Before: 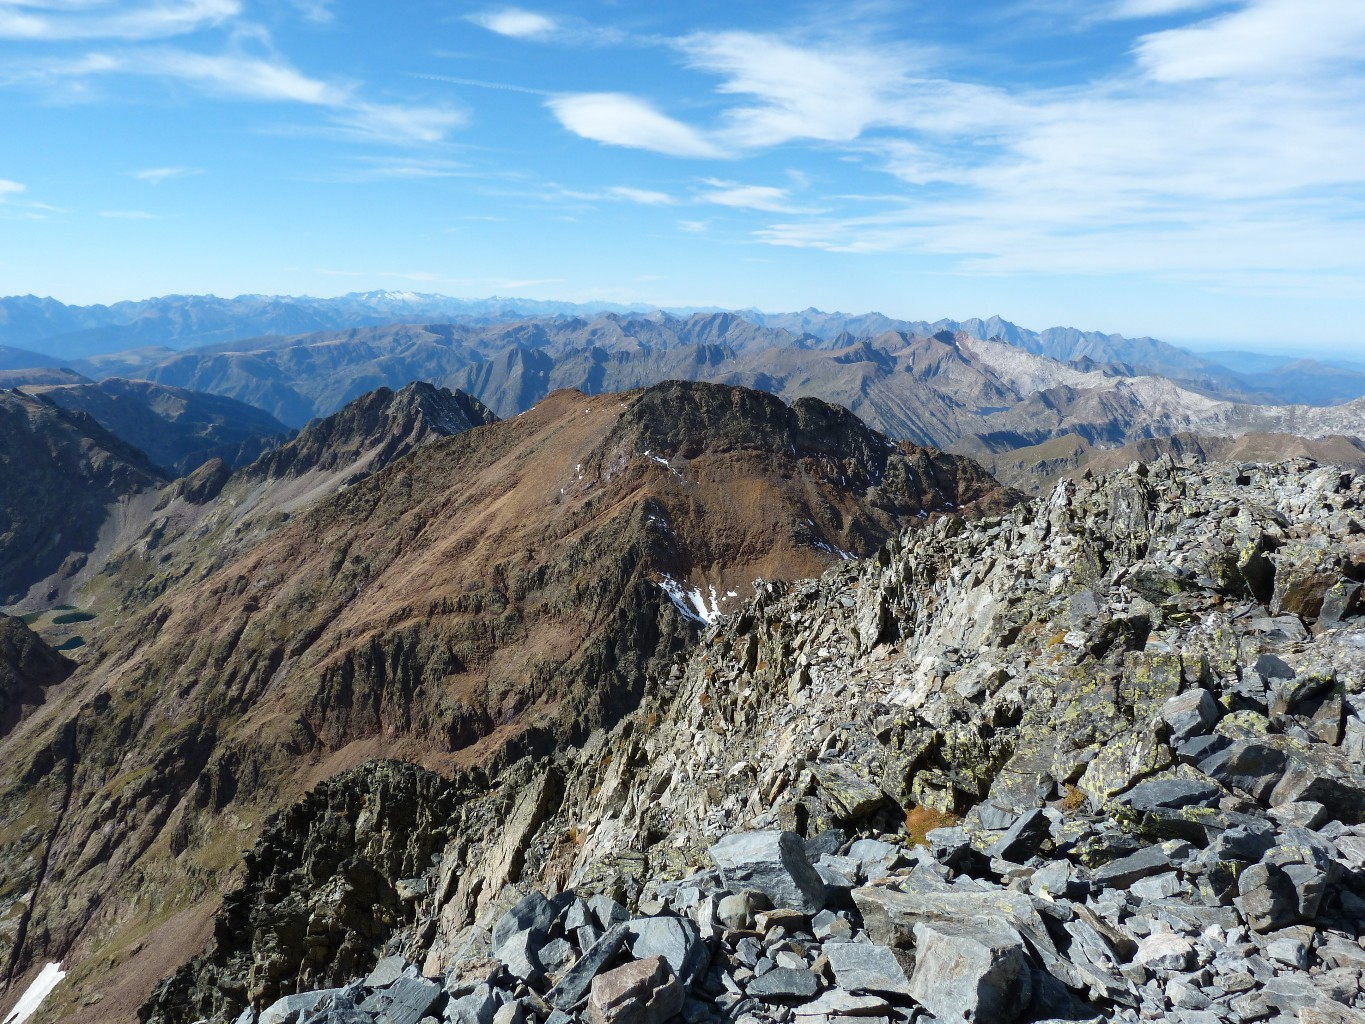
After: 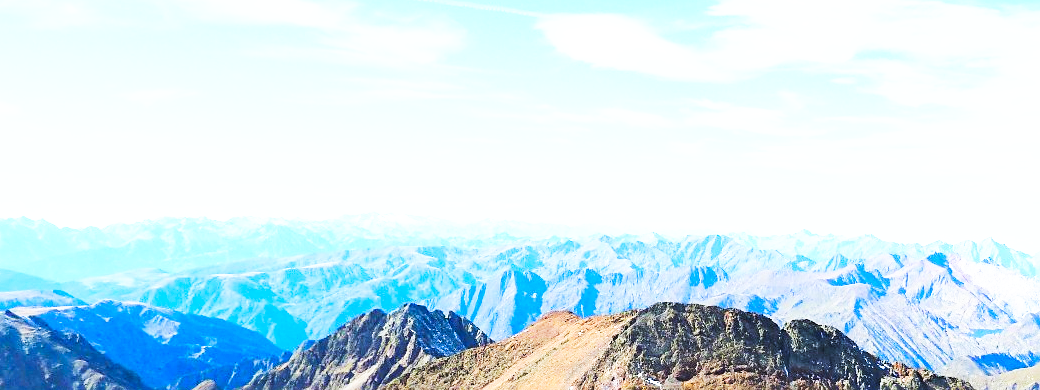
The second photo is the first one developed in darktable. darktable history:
sharpen: on, module defaults
crop: left 0.579%, top 7.627%, right 23.167%, bottom 54.275%
contrast brightness saturation: contrast 0.07, brightness 0.18, saturation 0.4
base curve: curves: ch0 [(0, 0) (0.007, 0.004) (0.027, 0.03) (0.046, 0.07) (0.207, 0.54) (0.442, 0.872) (0.673, 0.972) (1, 1)], preserve colors none
exposure: black level correction -0.002, exposure 0.54 EV, compensate highlight preservation false
